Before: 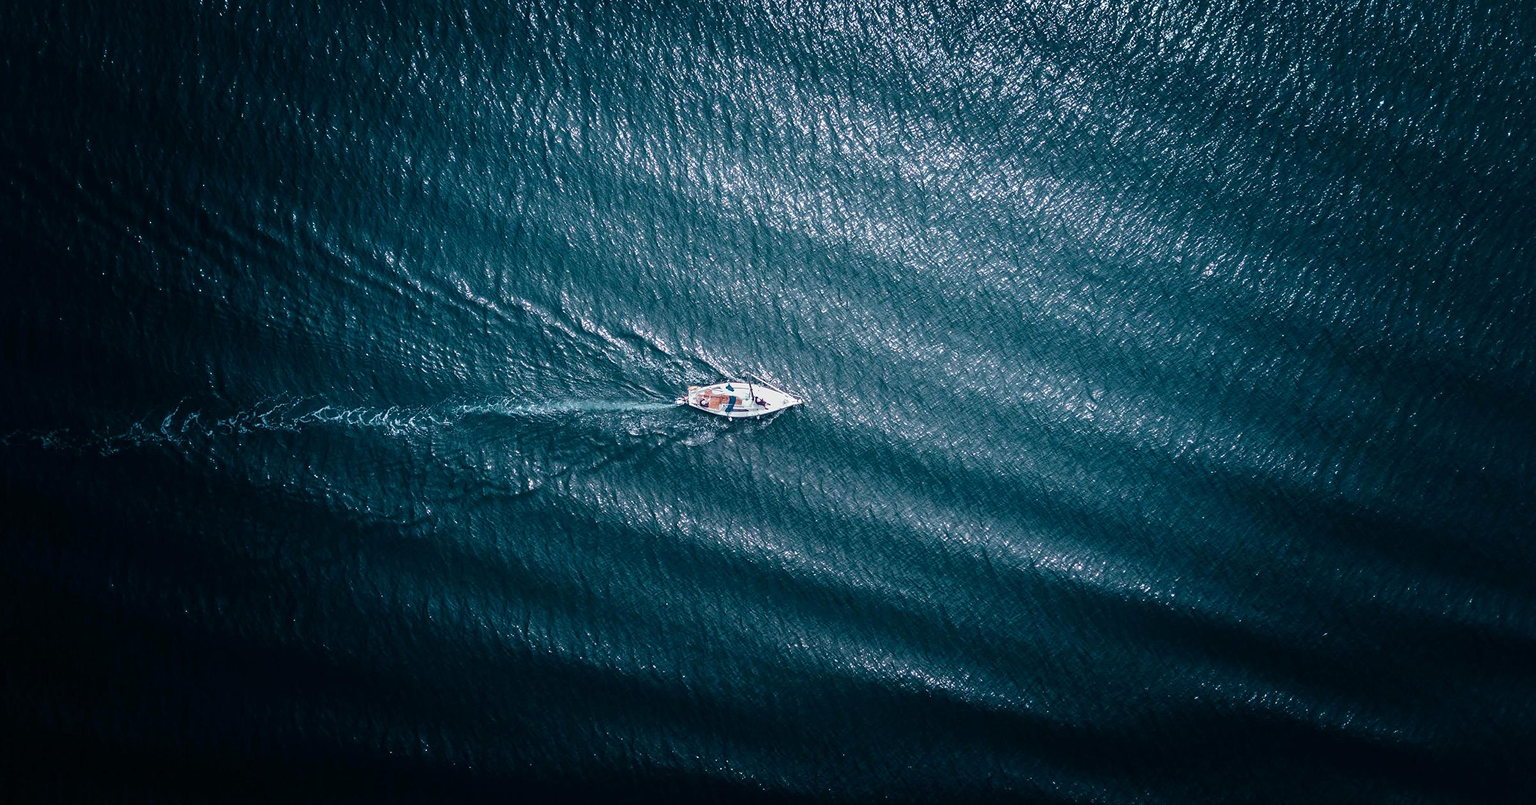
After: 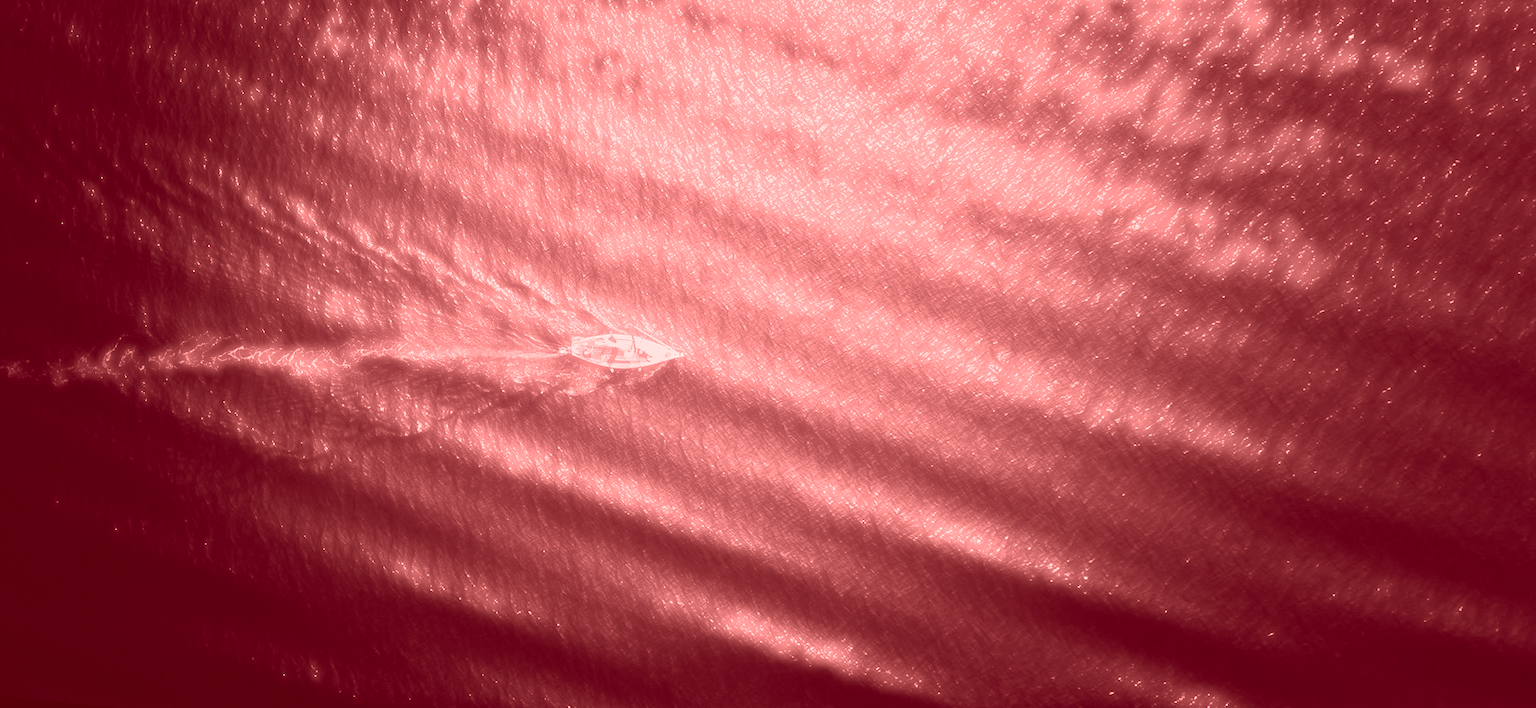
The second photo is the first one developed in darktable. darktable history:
rotate and perspective: rotation 1.69°, lens shift (vertical) -0.023, lens shift (horizontal) -0.291, crop left 0.025, crop right 0.988, crop top 0.092, crop bottom 0.842
color balance rgb: perceptual saturation grading › global saturation 20%, perceptual saturation grading › highlights -25%, perceptual saturation grading › shadows 25%, global vibrance 50%
colorize: saturation 60%, source mix 100%
haze removal: strength -0.9, distance 0.225, compatibility mode true, adaptive false
